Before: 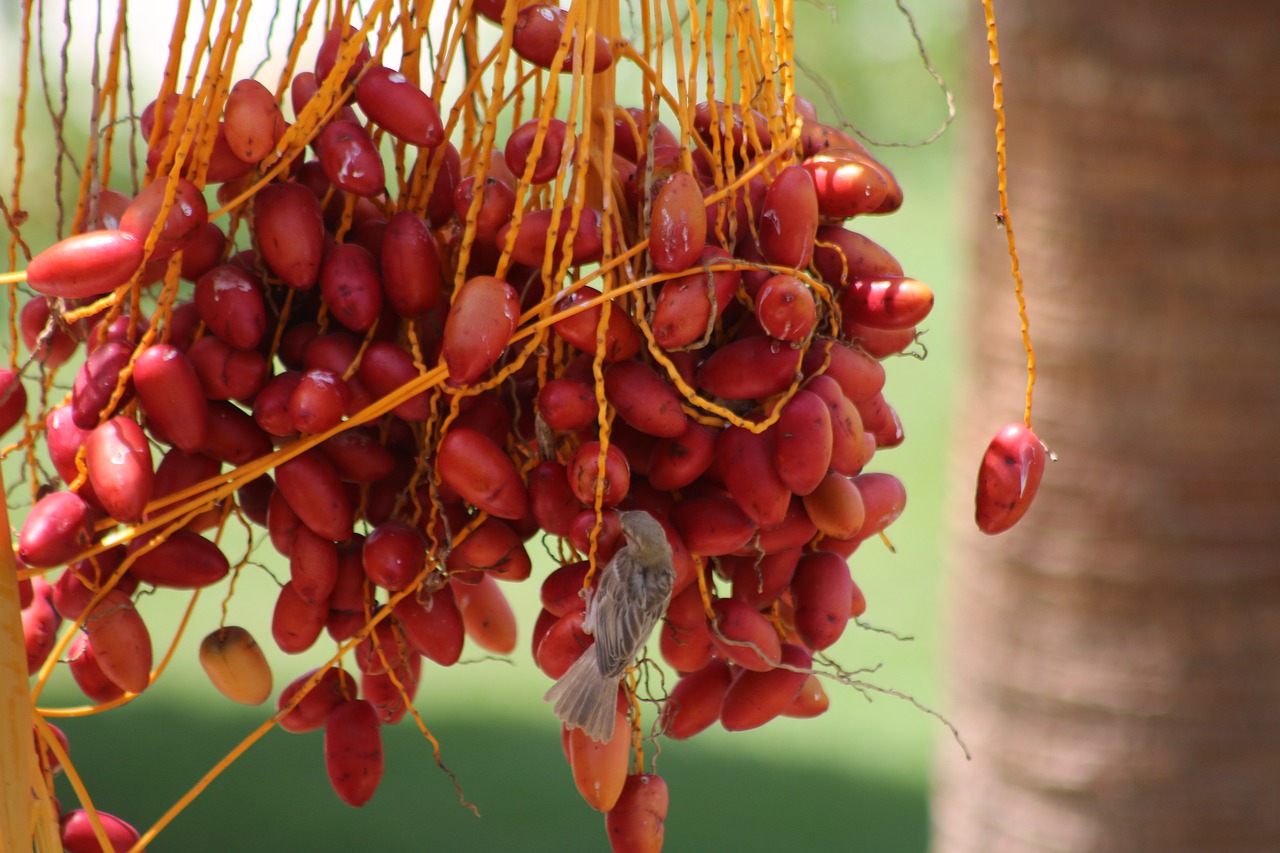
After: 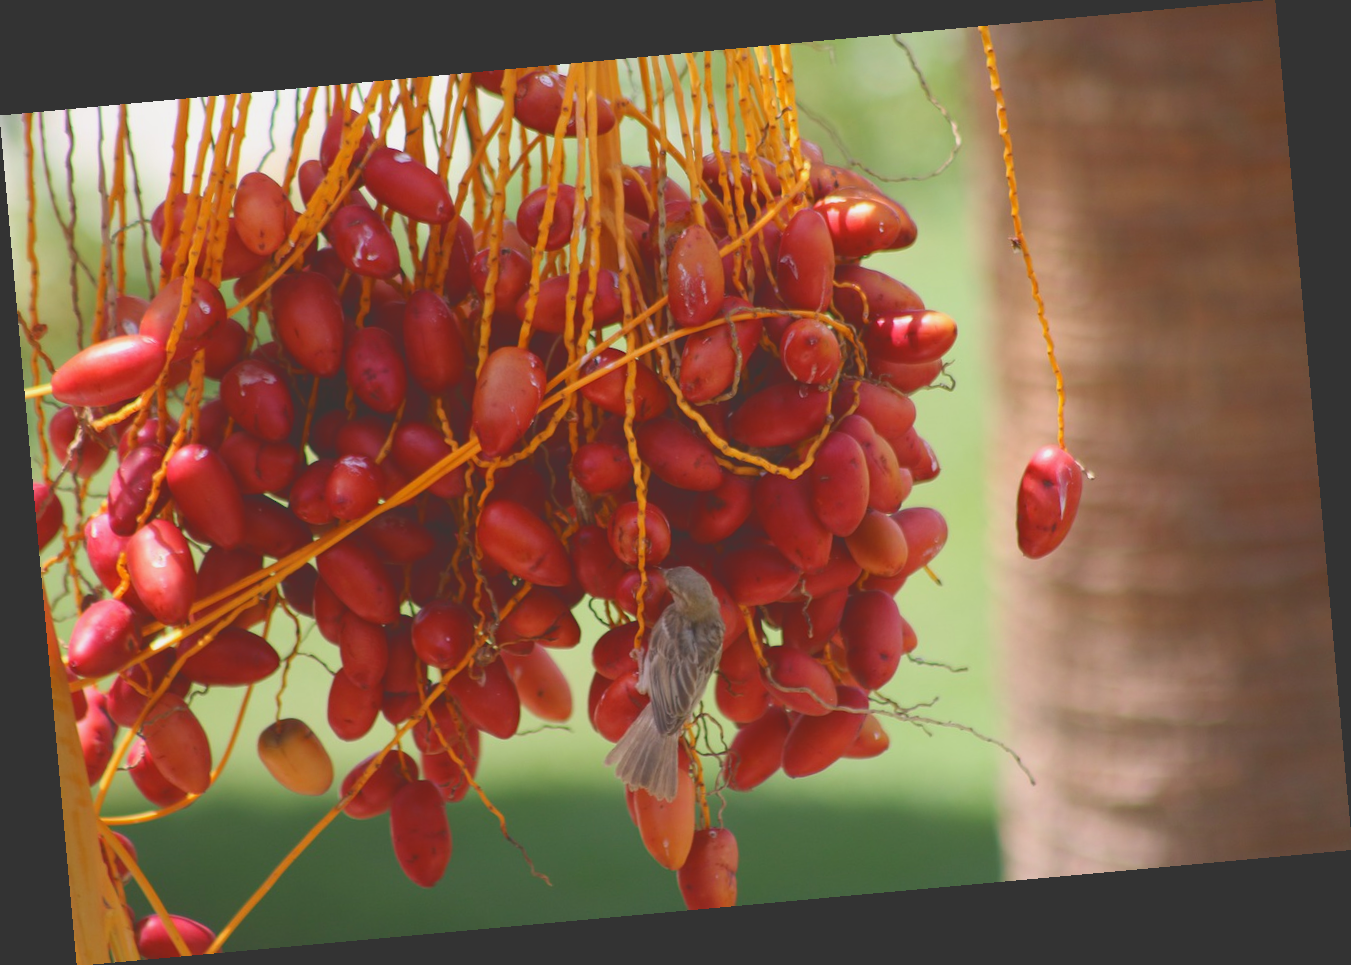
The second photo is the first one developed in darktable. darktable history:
tone curve: curves: ch0 [(0, 0.211) (0.15, 0.25) (1, 0.953)], color space Lab, independent channels, preserve colors none
rotate and perspective: rotation -5.2°, automatic cropping off
